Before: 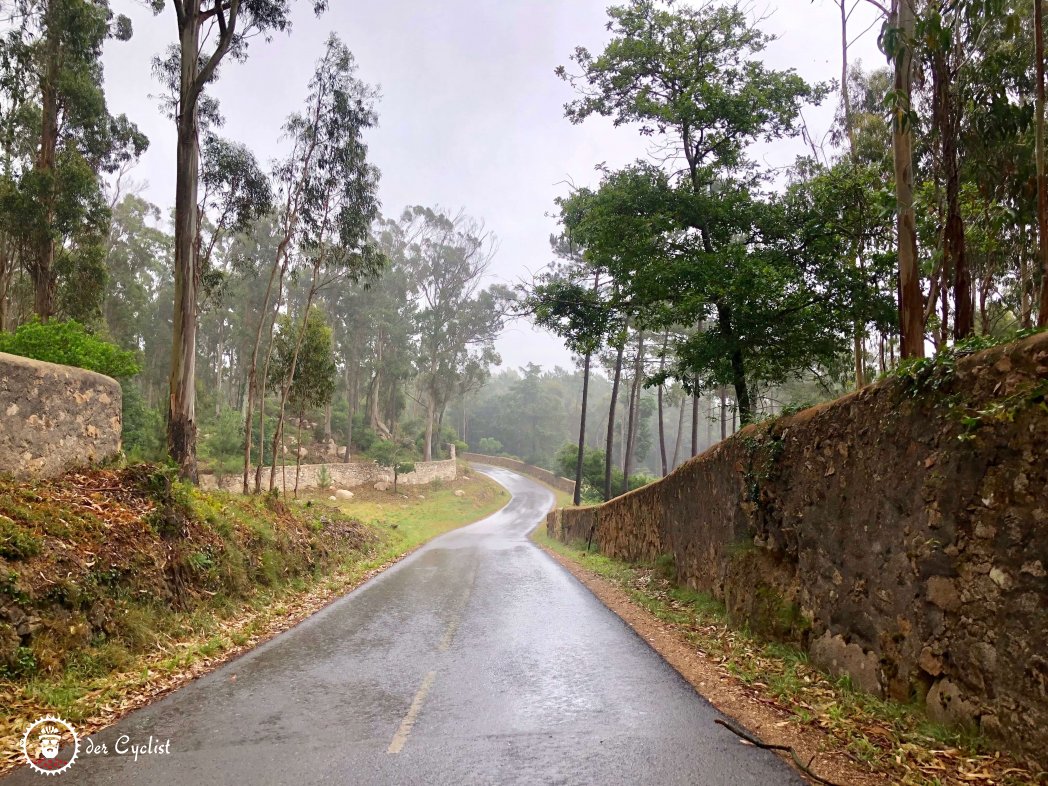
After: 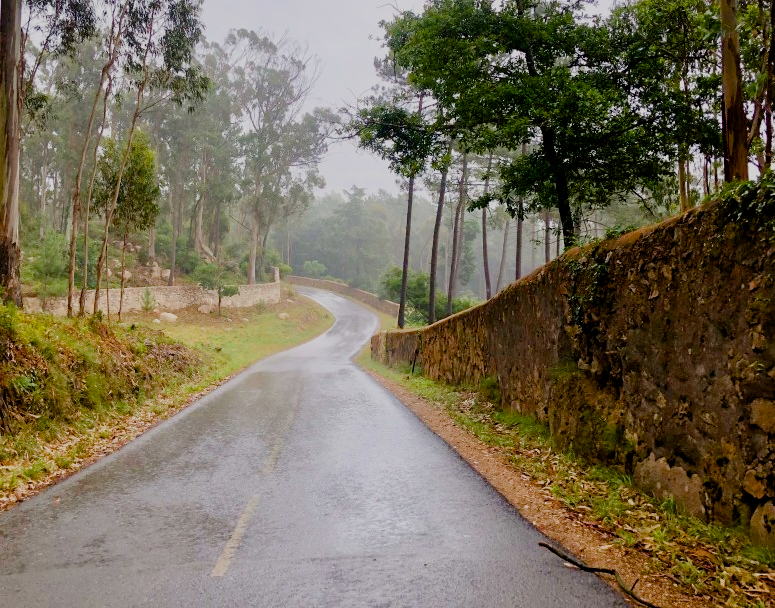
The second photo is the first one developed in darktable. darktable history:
crop: left 16.847%, top 22.622%, right 9.12%
filmic rgb: black relative exposure -7.65 EV, white relative exposure 4.56 EV, hardness 3.61
color balance rgb: global offset › luminance -0.473%, perceptual saturation grading › global saturation 20%, perceptual saturation grading › highlights -25.264%, perceptual saturation grading › shadows 49.486%, perceptual brilliance grading › global brilliance 2.217%, perceptual brilliance grading › highlights -3.767%
